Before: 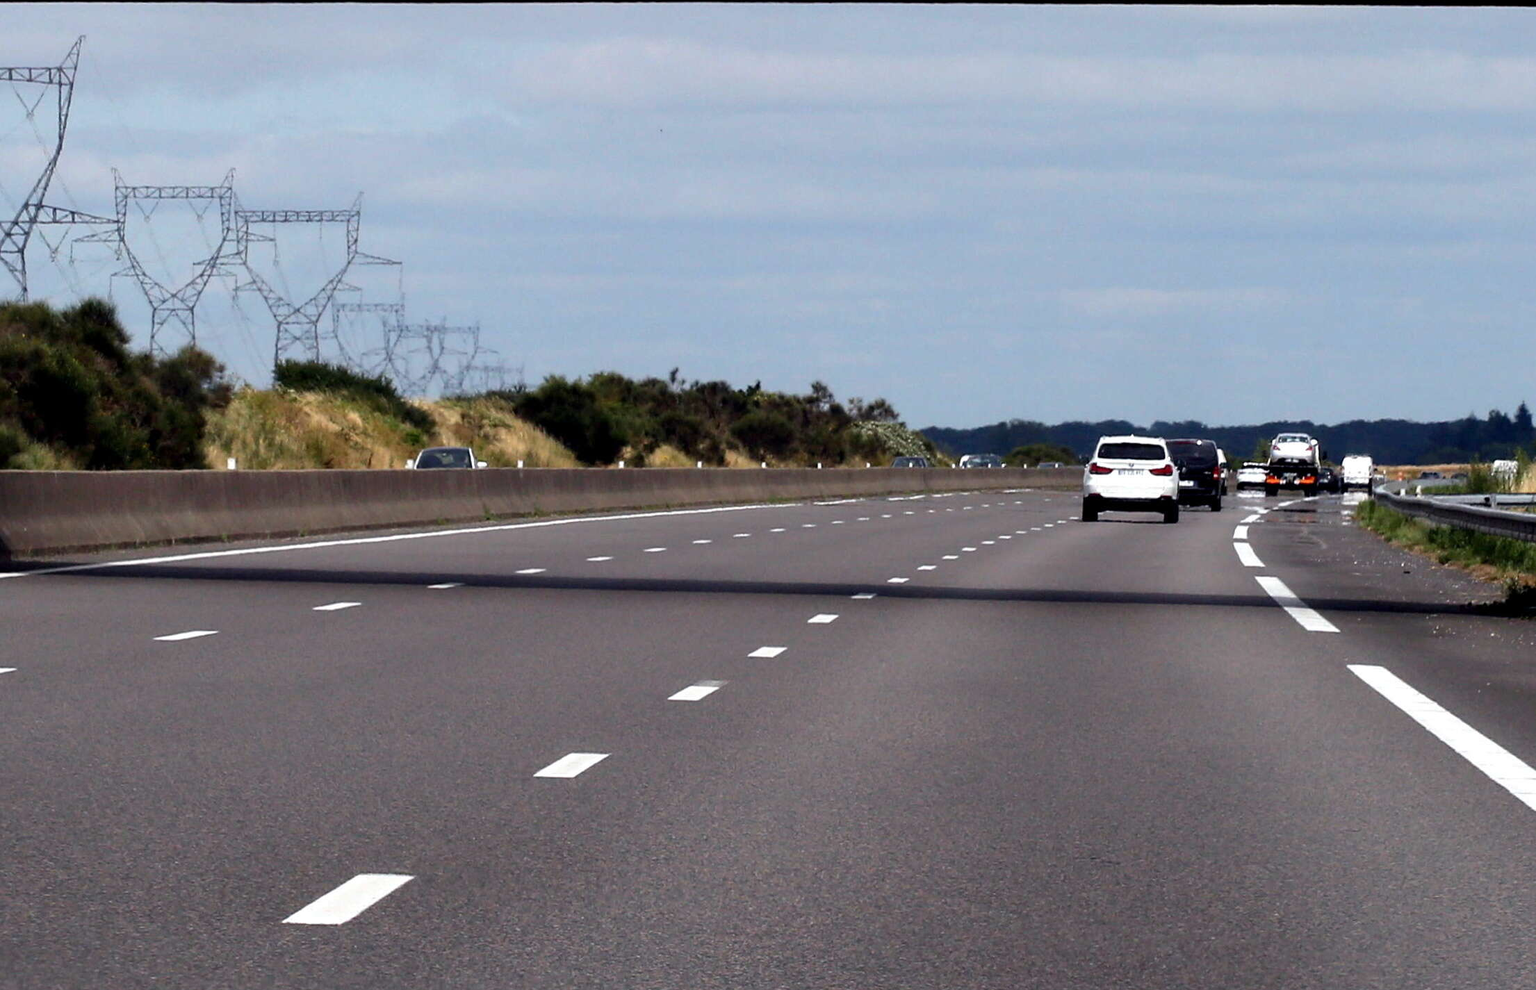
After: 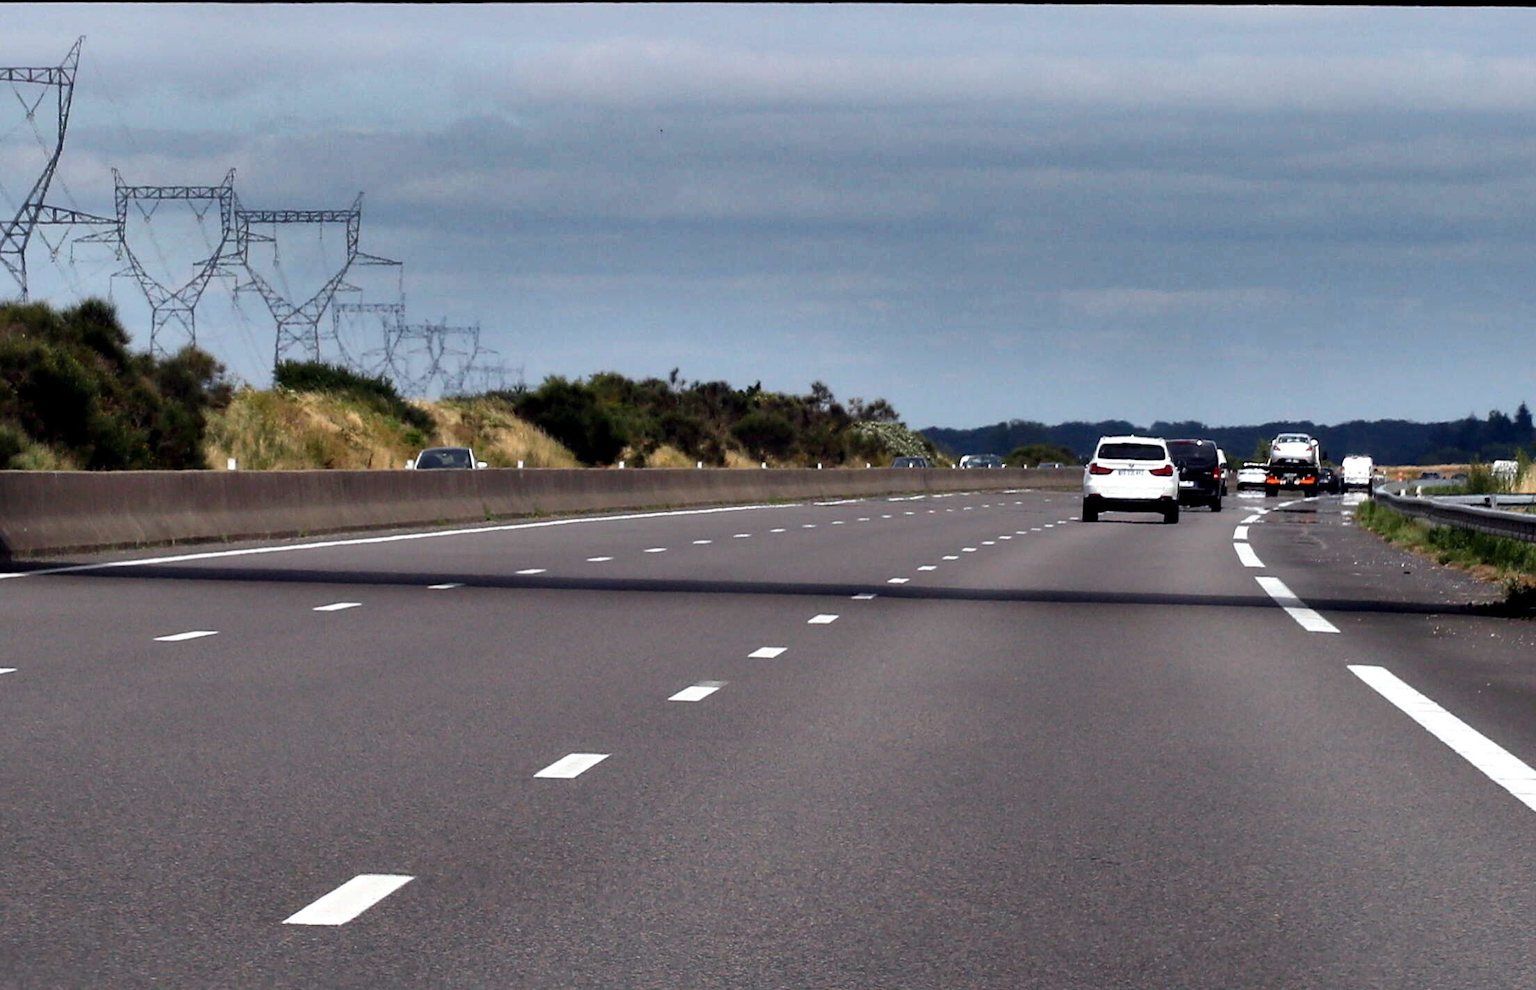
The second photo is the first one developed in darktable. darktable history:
shadows and highlights: shadows 20.79, highlights -82.22, soften with gaussian
